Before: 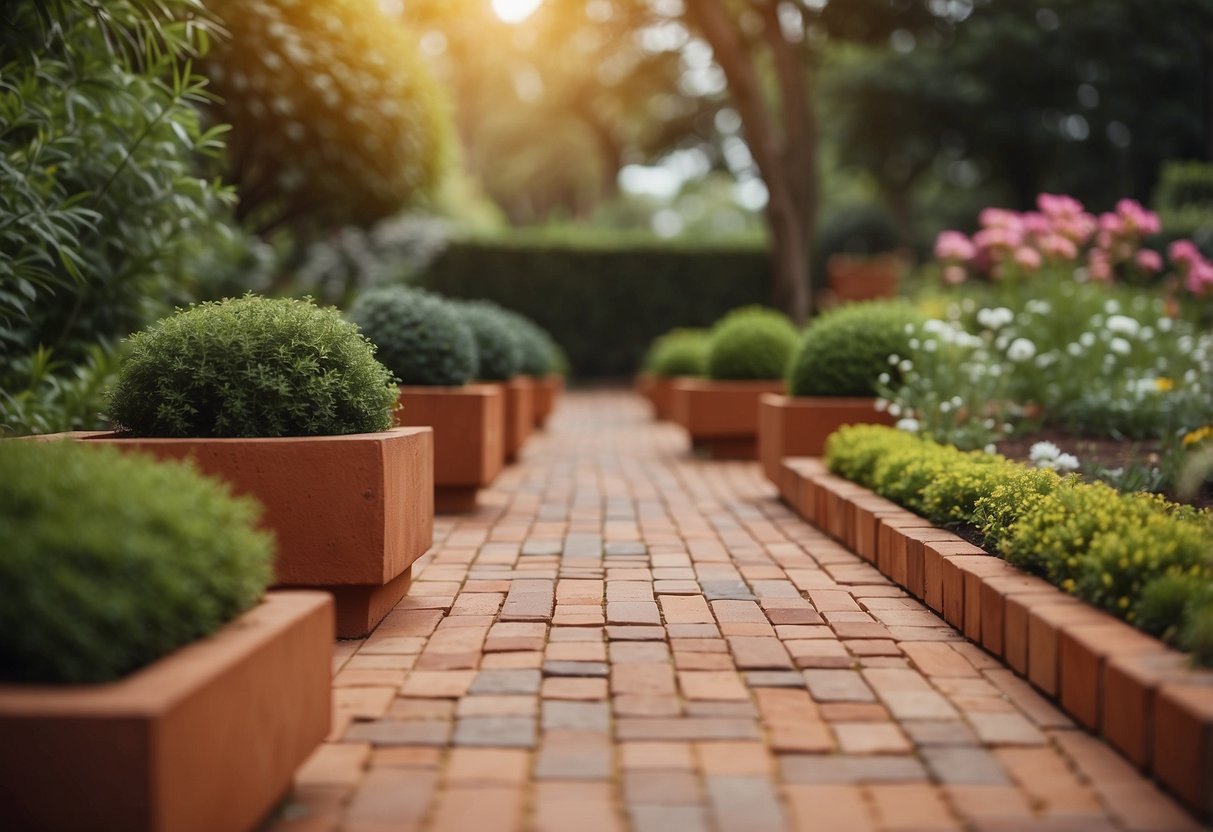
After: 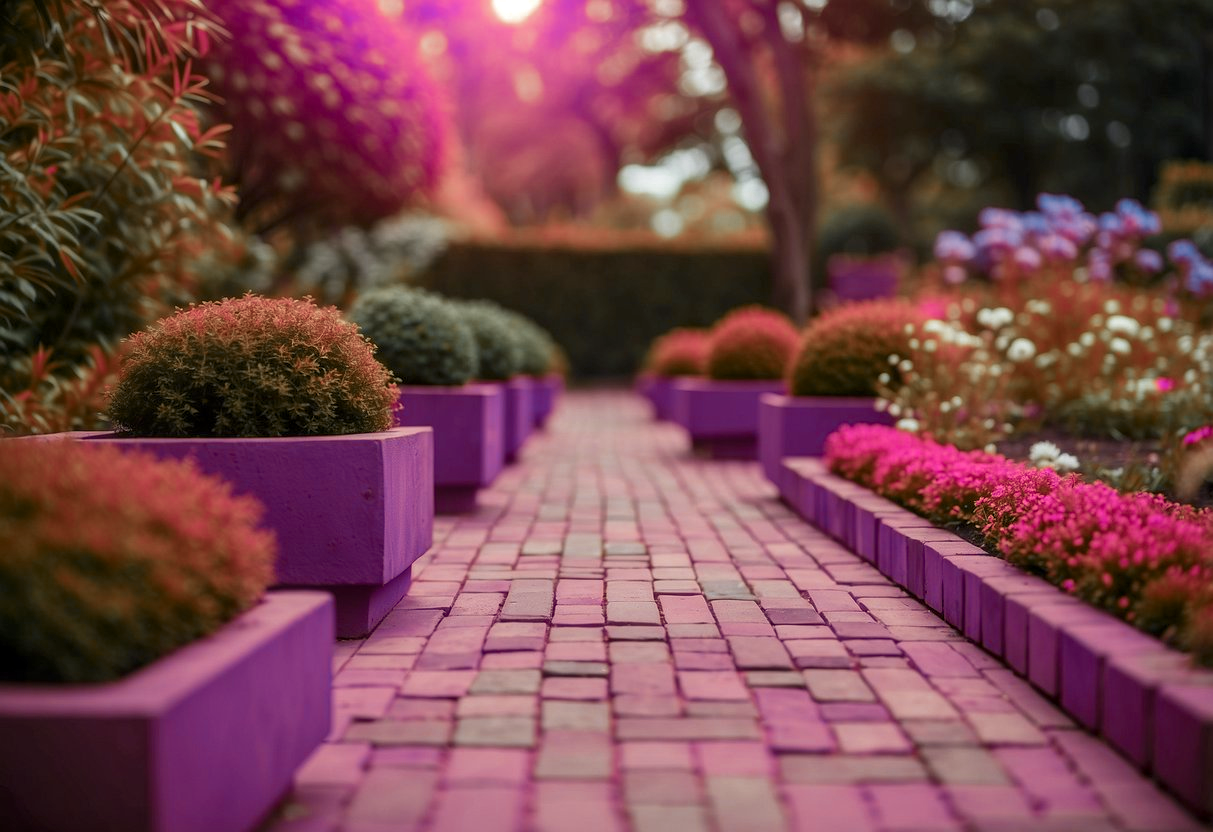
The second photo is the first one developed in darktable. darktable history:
local contrast: on, module defaults
color zones: curves: ch0 [(0.826, 0.353)]; ch1 [(0.242, 0.647) (0.889, 0.342)]; ch2 [(0.246, 0.089) (0.969, 0.068)]
